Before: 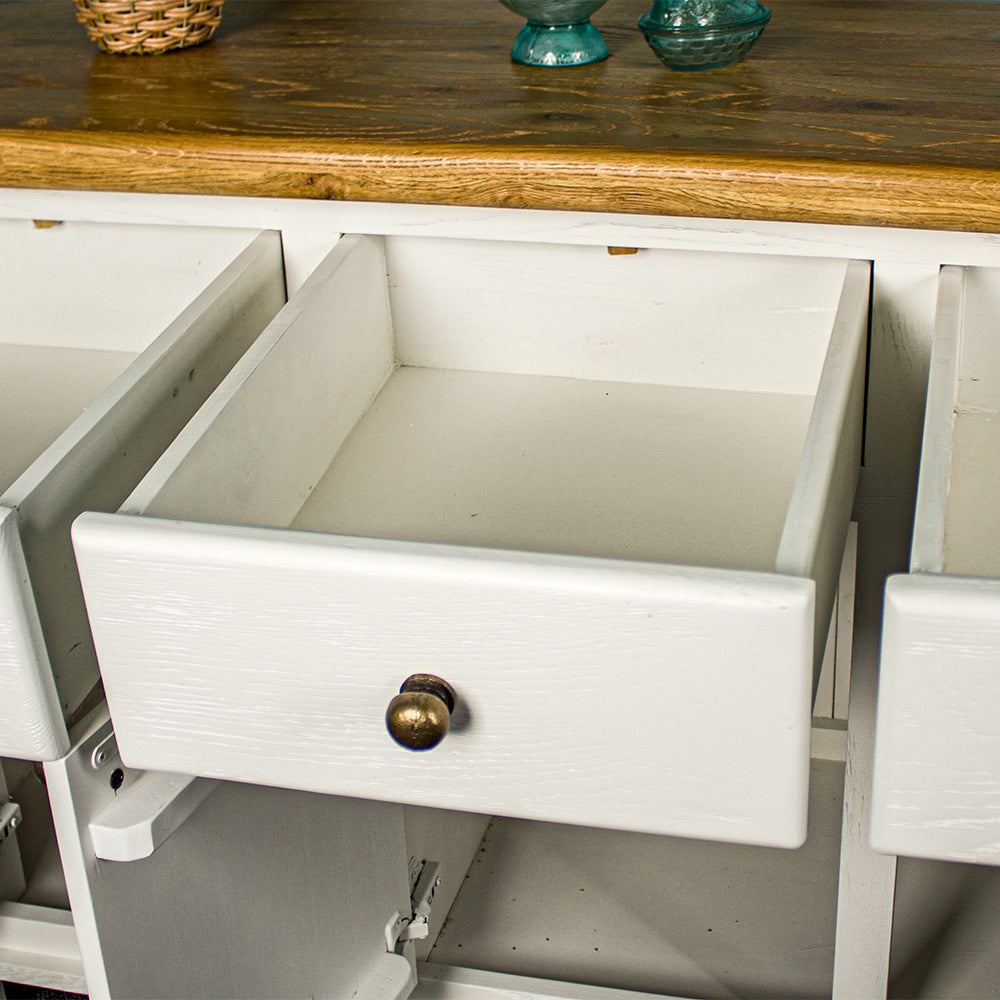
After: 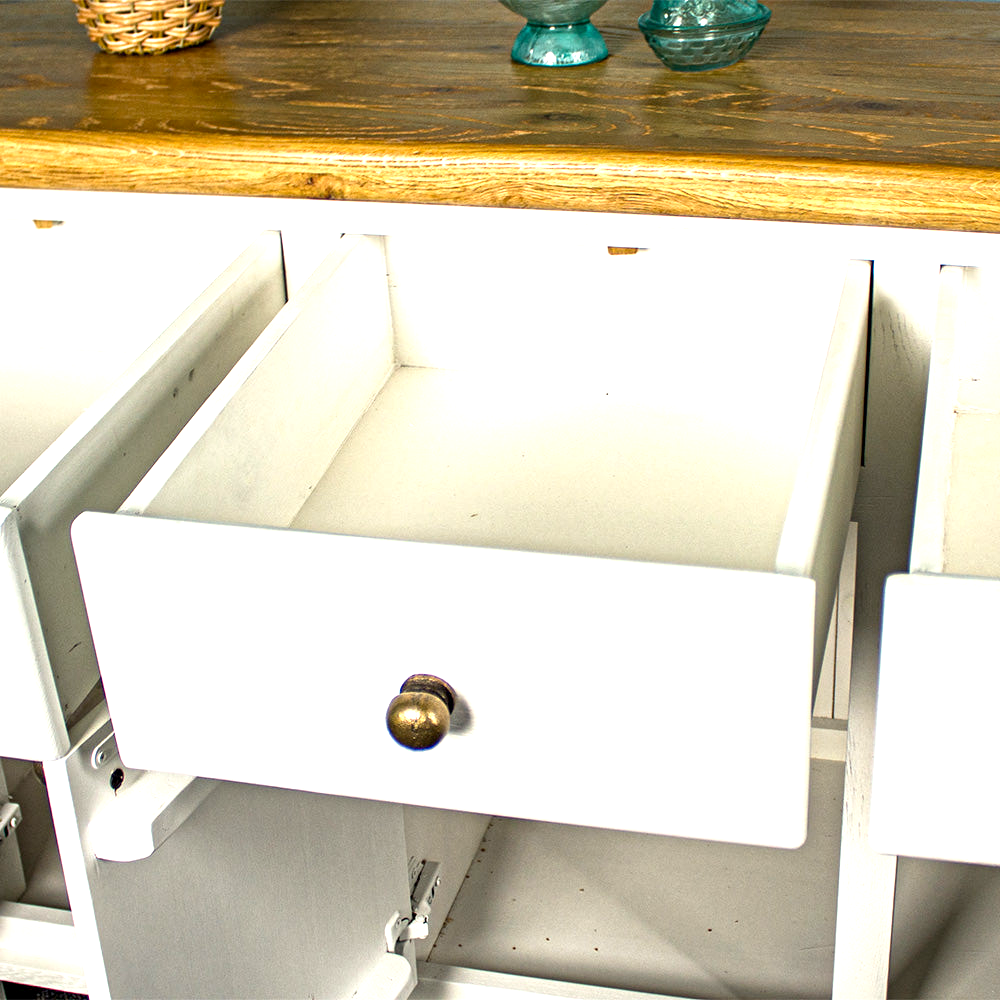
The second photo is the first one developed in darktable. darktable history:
exposure: black level correction 0.001, exposure 1.116 EV, compensate exposure bias true, compensate highlight preservation false
